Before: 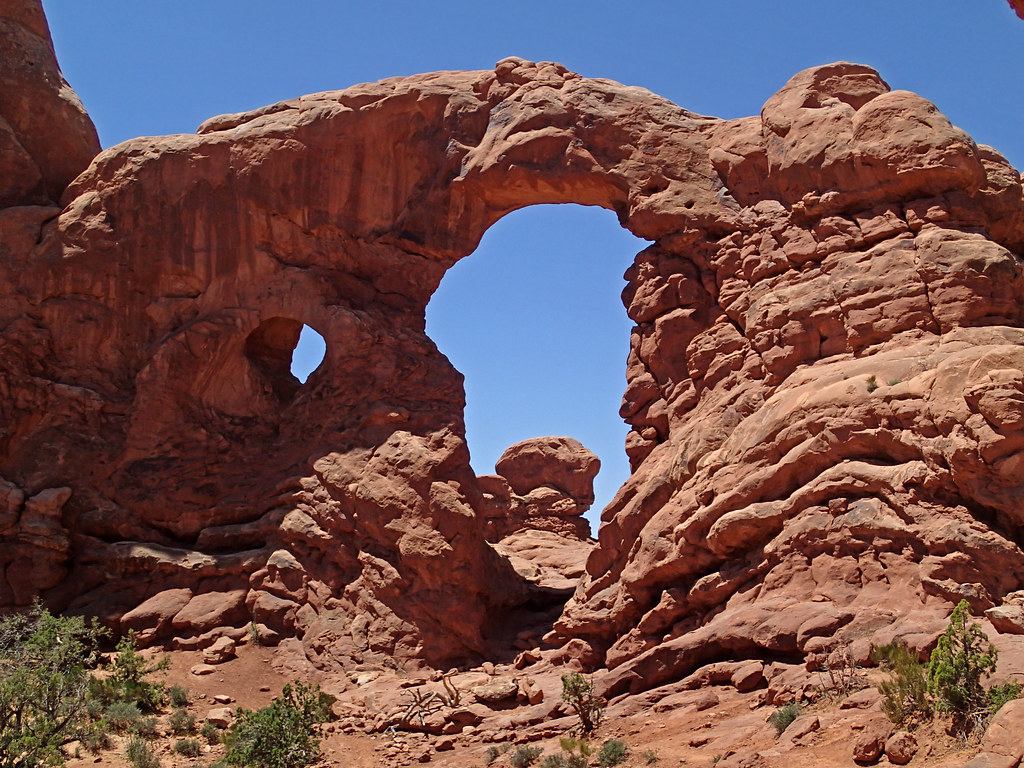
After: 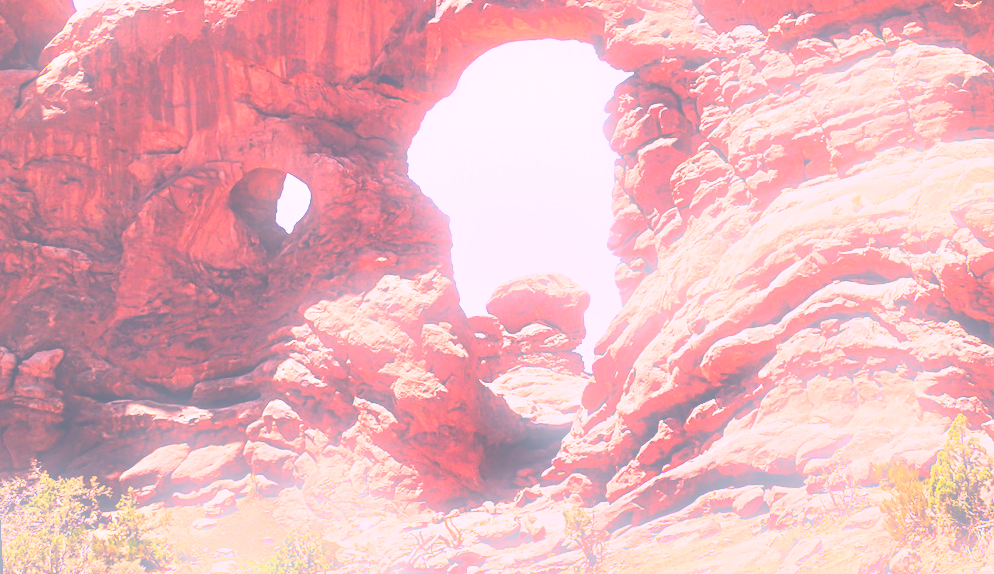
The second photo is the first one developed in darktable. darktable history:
color correction: highlights a* 17.03, highlights b* 0.205, shadows a* -15.38, shadows b* -14.56, saturation 1.5
base curve: curves: ch0 [(0, 0) (0.007, 0.004) (0.027, 0.03) (0.046, 0.07) (0.207, 0.54) (0.442, 0.872) (0.673, 0.972) (1, 1)], preserve colors none
rotate and perspective: rotation -3°, crop left 0.031, crop right 0.968, crop top 0.07, crop bottom 0.93
exposure: black level correction -0.071, exposure 0.5 EV, compensate highlight preservation false
bloom: size 5%, threshold 95%, strength 15%
crop and rotate: top 18.507%
local contrast: highlights 35%, detail 135%
